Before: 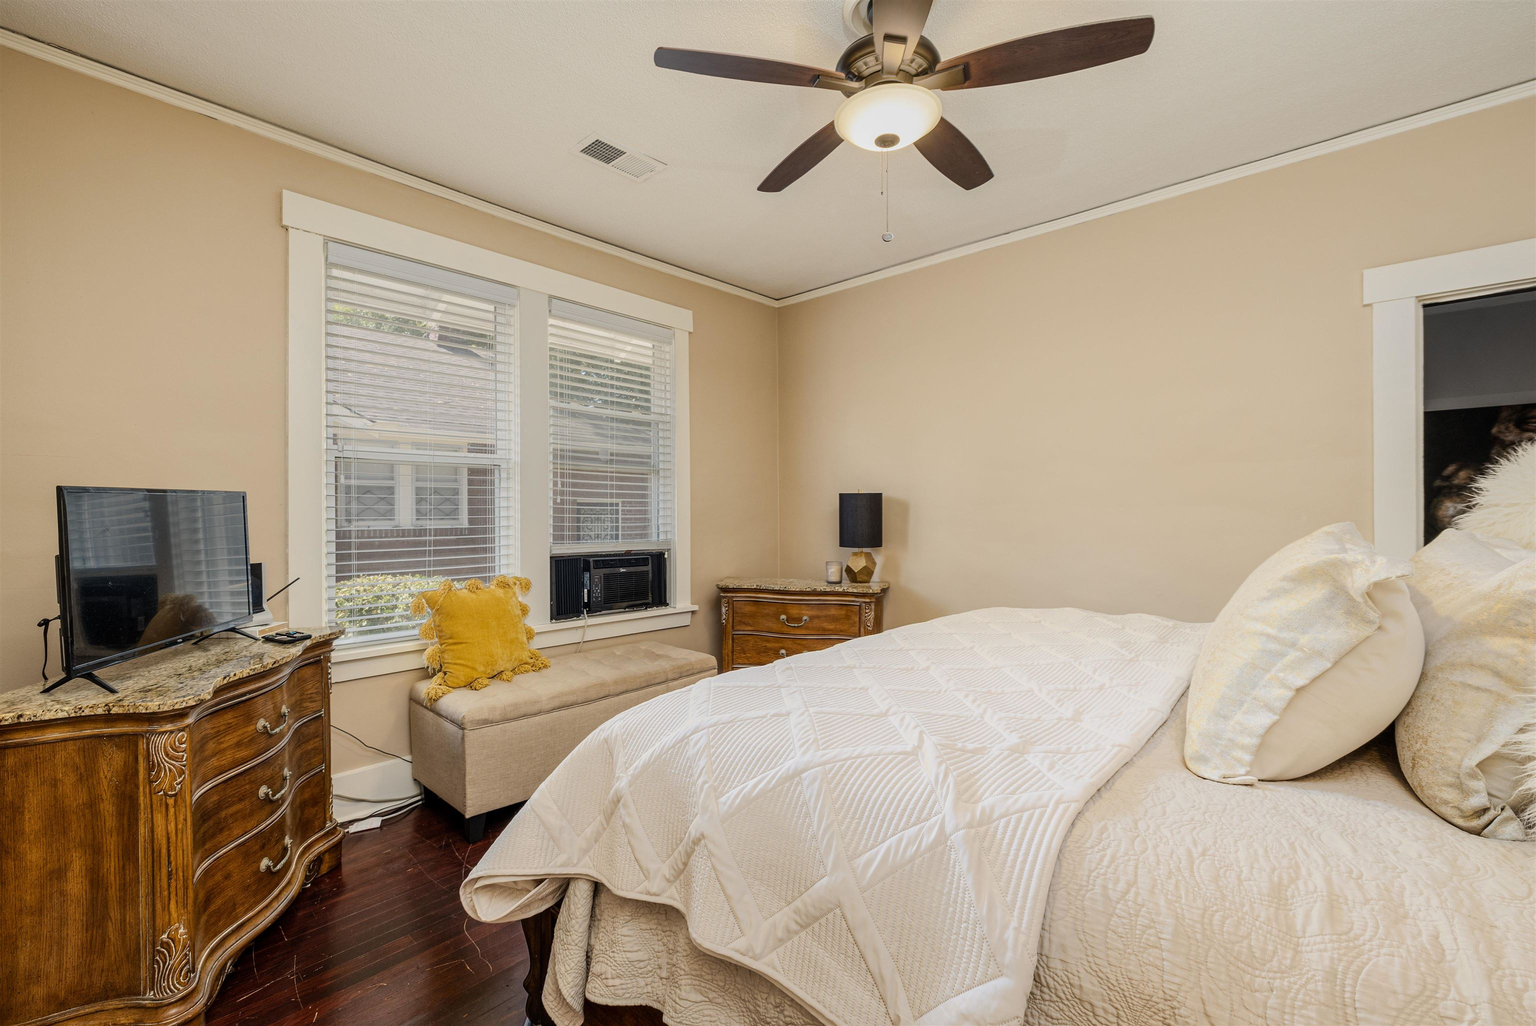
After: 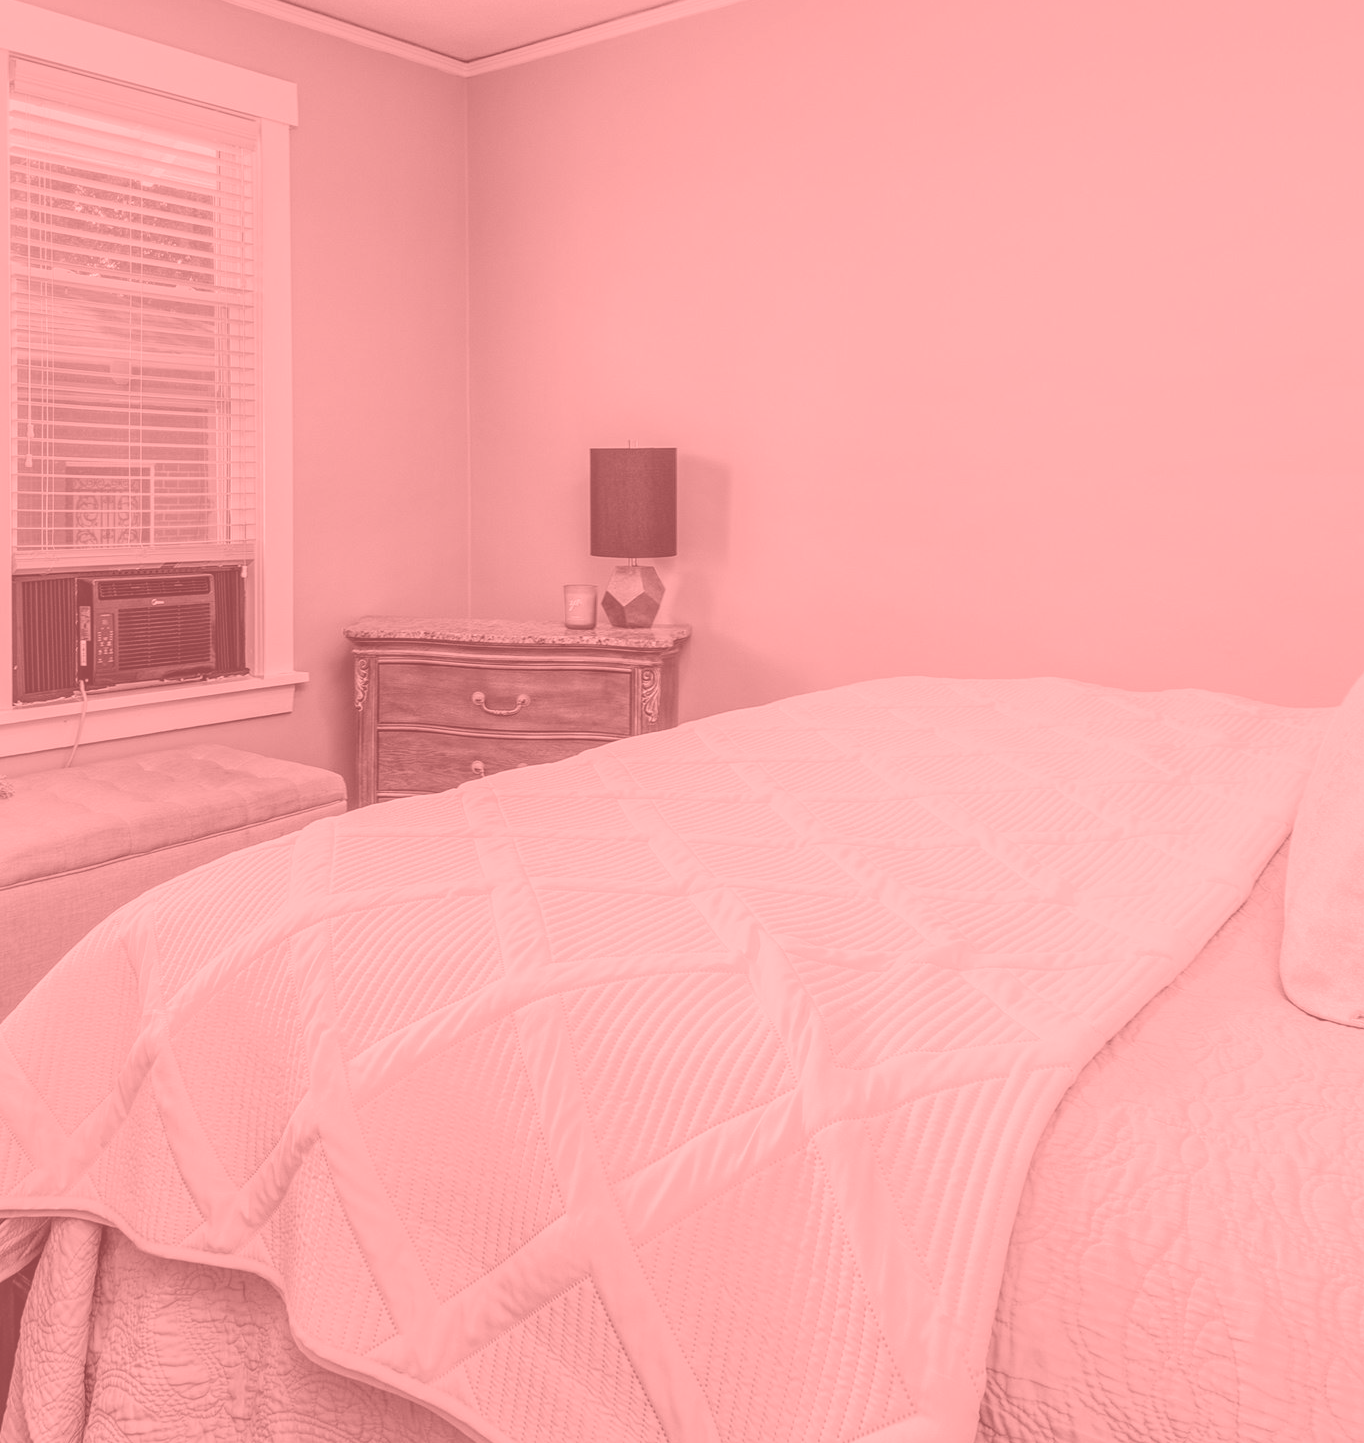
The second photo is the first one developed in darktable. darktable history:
local contrast: on, module defaults
colorize: saturation 51%, source mix 50.67%, lightness 50.67%
crop: left 35.432%, top 26.233%, right 20.145%, bottom 3.432%
